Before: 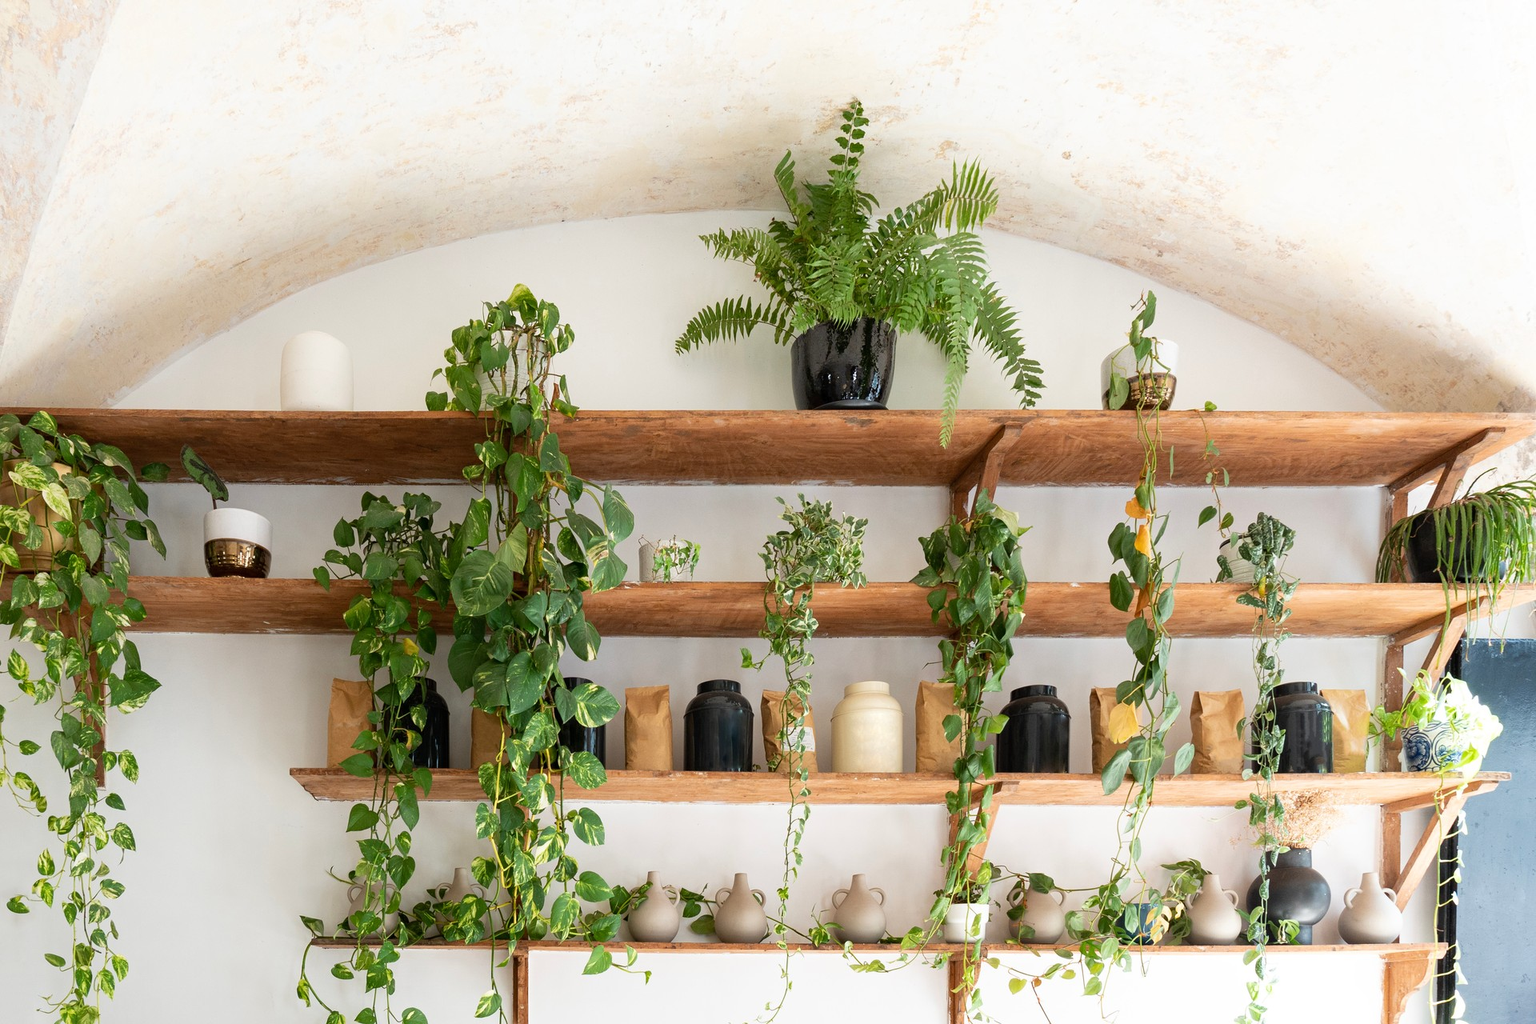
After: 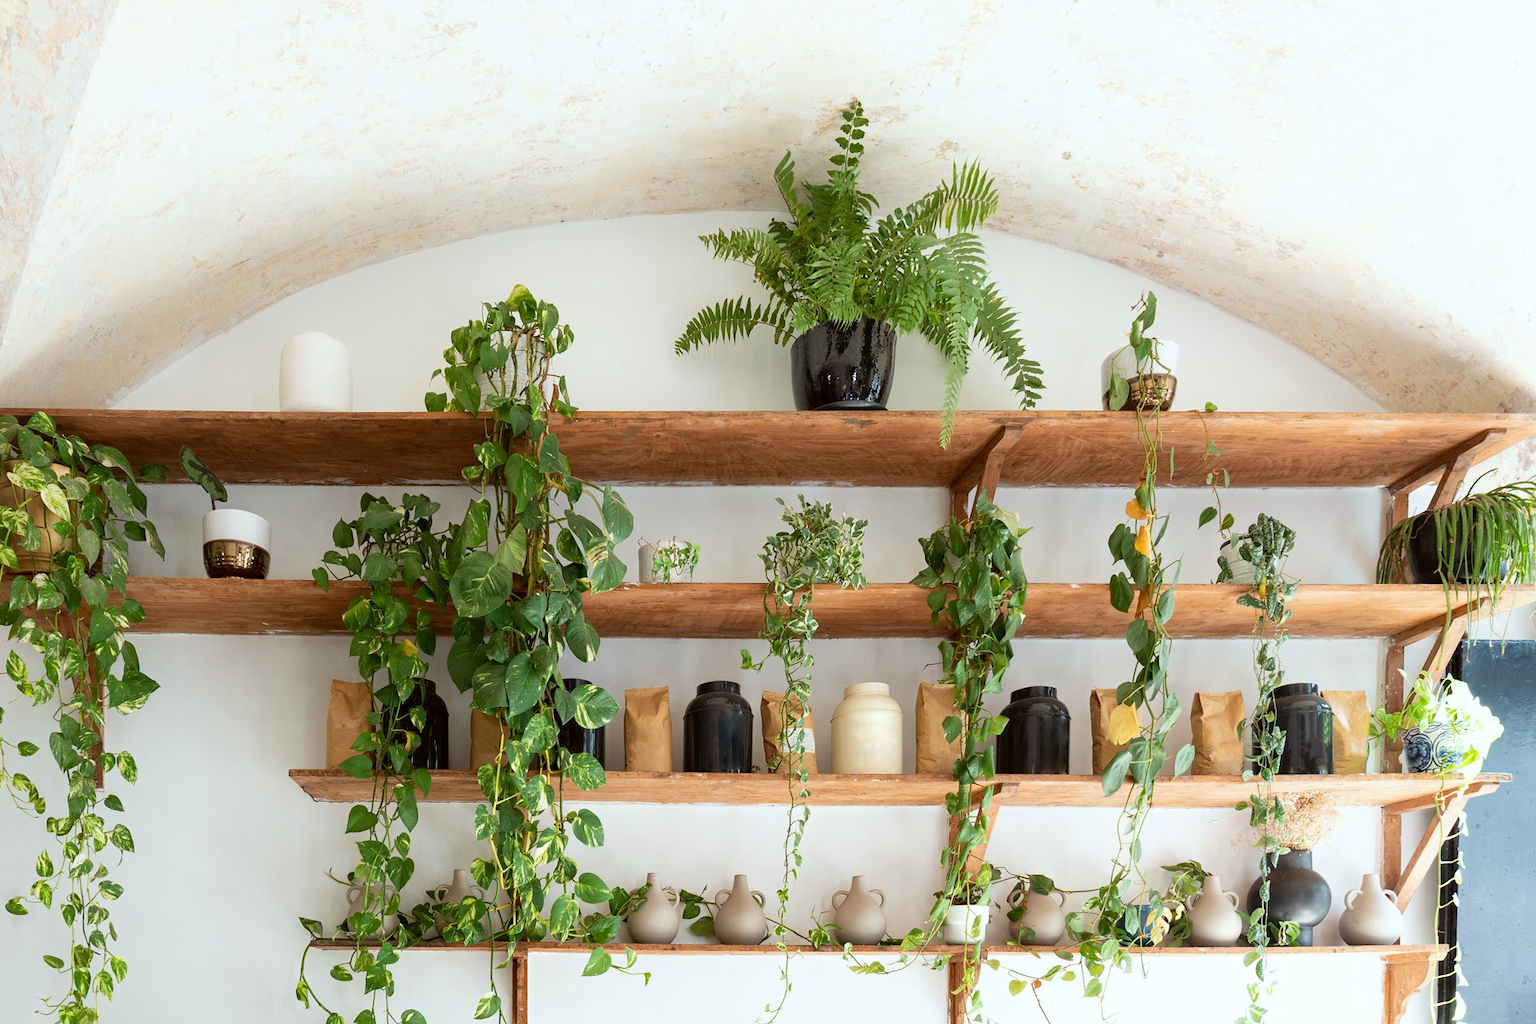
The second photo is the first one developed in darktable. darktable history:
crop: left 0.13%
color correction: highlights a* -2.99, highlights b* -2.62, shadows a* 2.32, shadows b* 2.89
